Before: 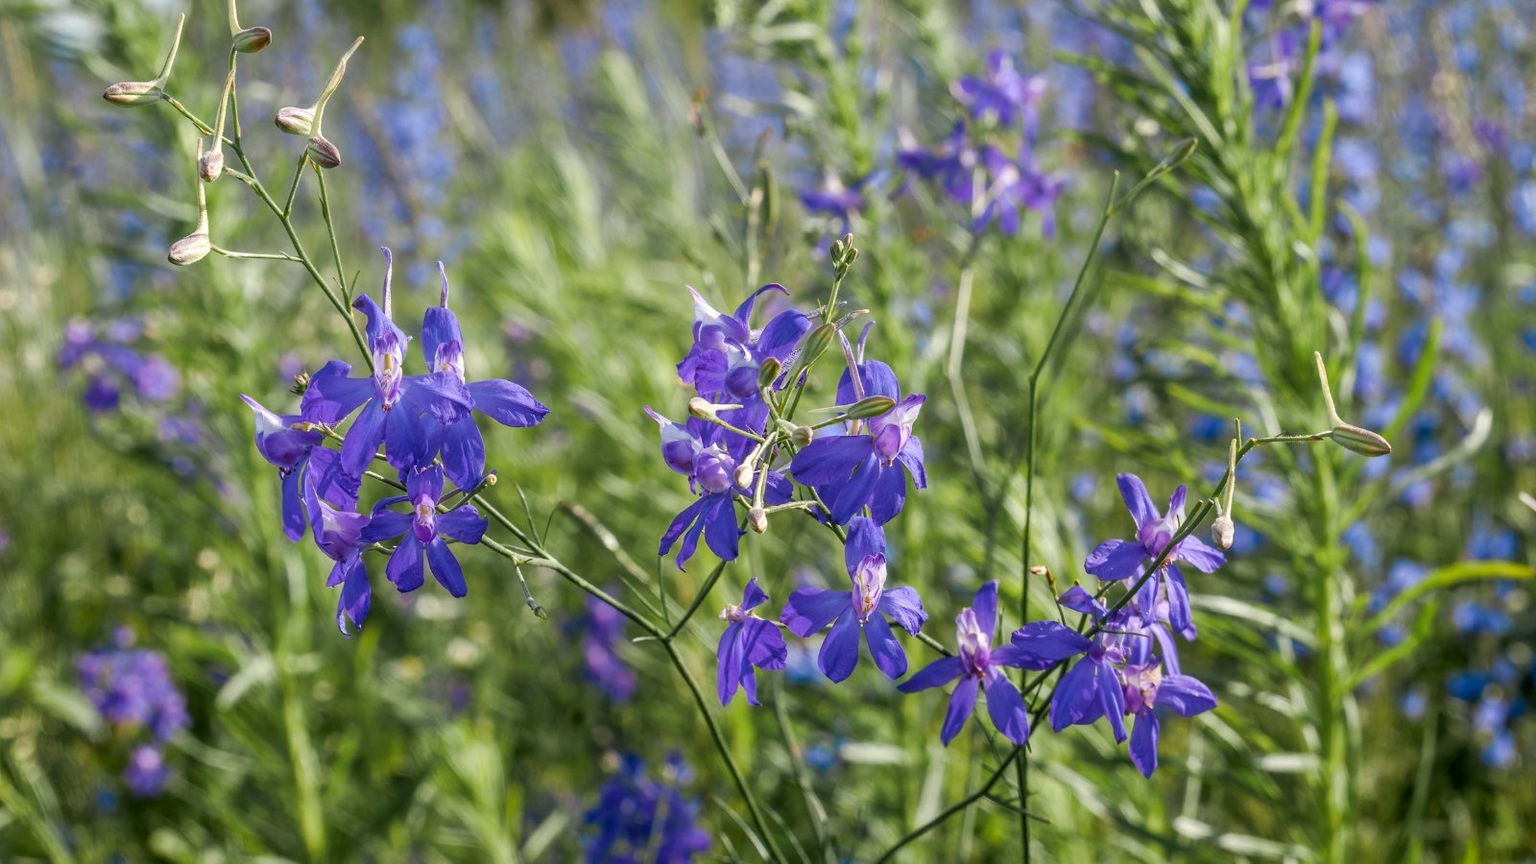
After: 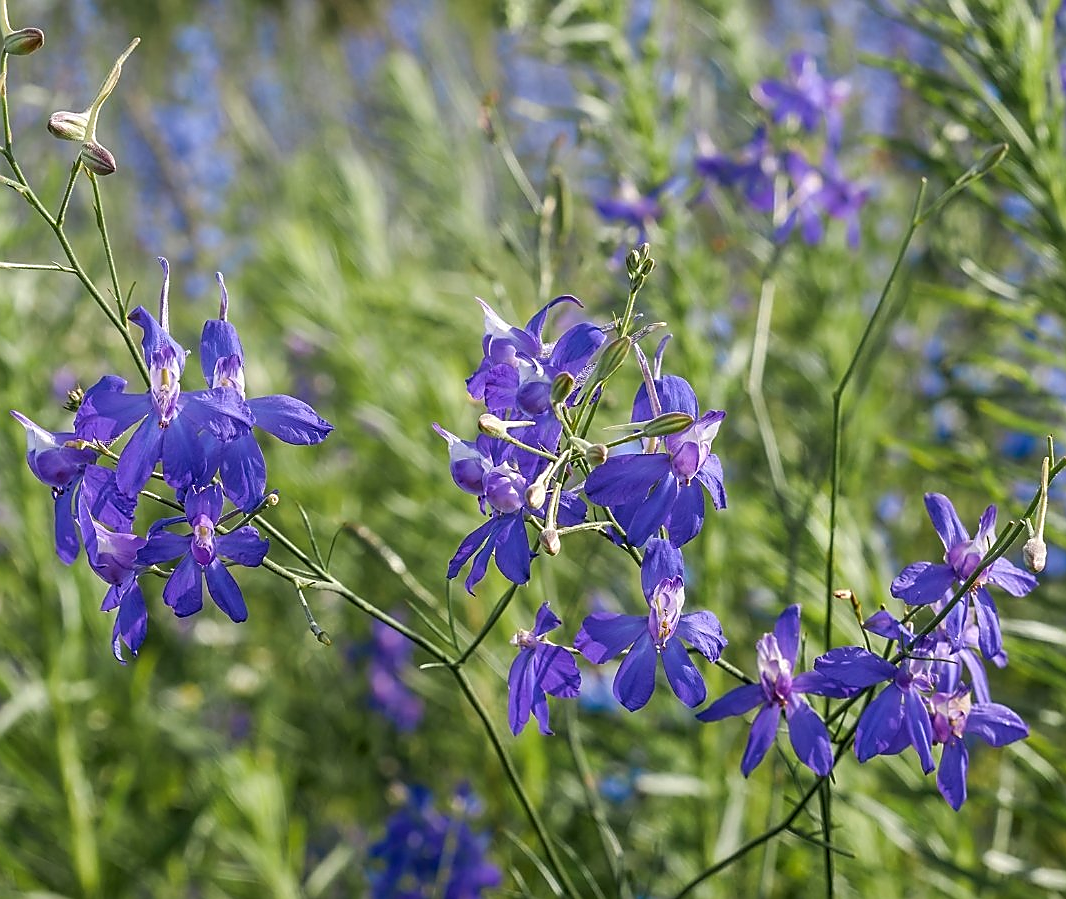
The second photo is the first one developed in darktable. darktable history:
sharpen: radius 1.4, amount 1.25, threshold 0.7
crop and rotate: left 15.055%, right 18.278%
